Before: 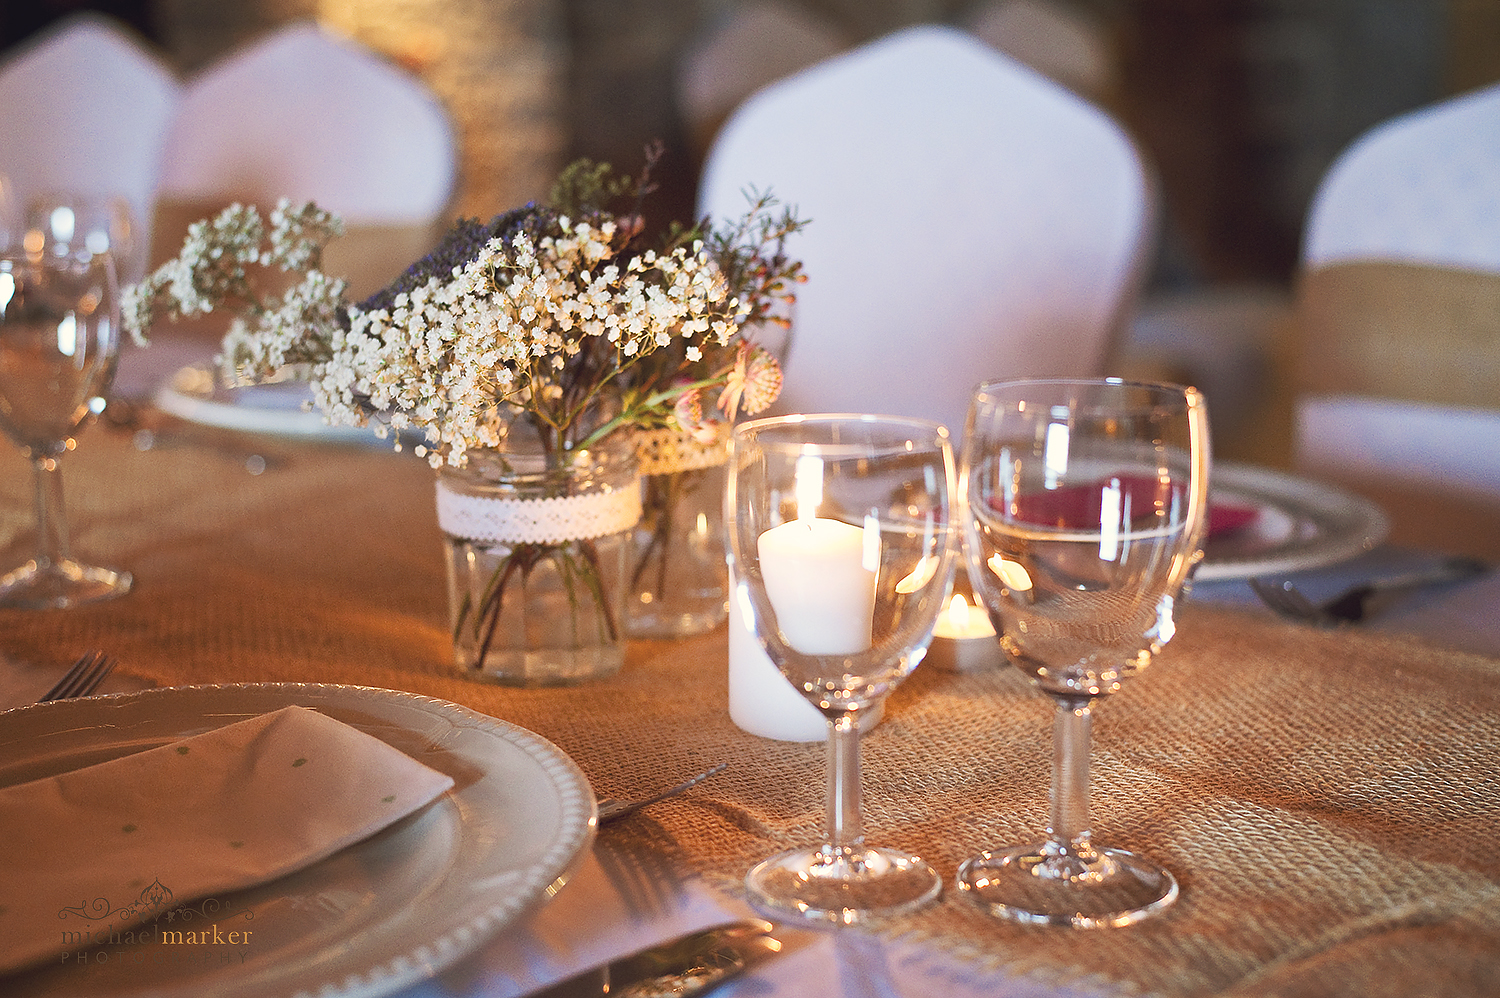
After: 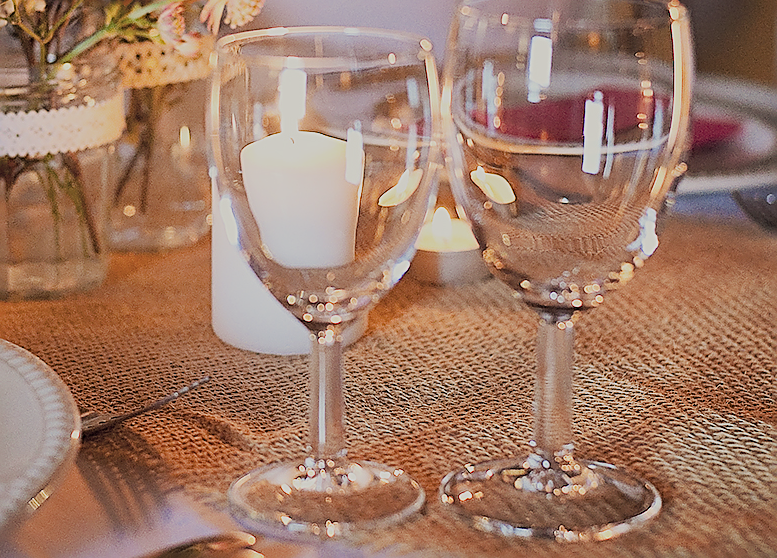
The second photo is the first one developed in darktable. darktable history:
sharpen: amount 0.901
crop: left 34.479%, top 38.822%, right 13.718%, bottom 5.172%
filmic rgb: black relative exposure -6.82 EV, white relative exposure 5.89 EV, hardness 2.71
